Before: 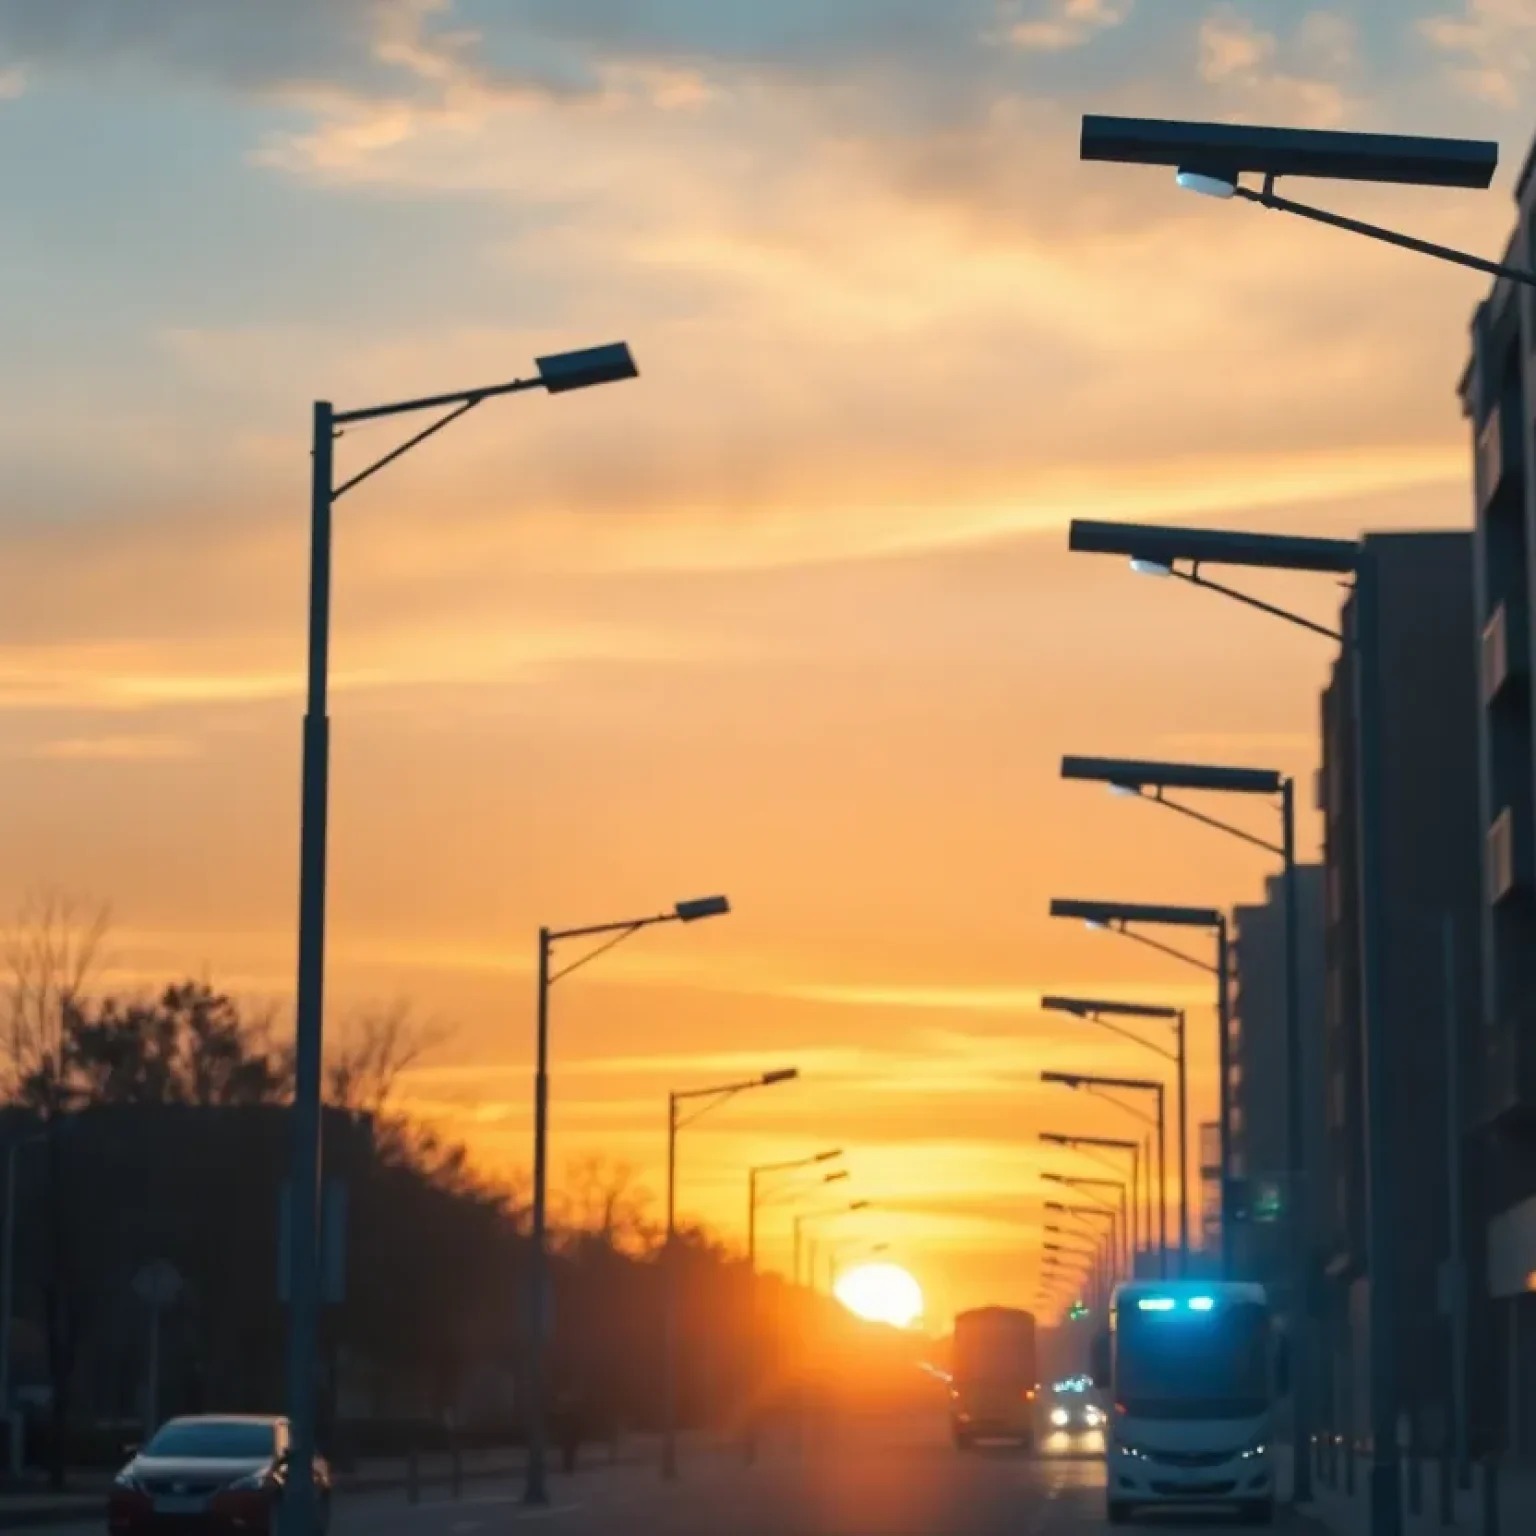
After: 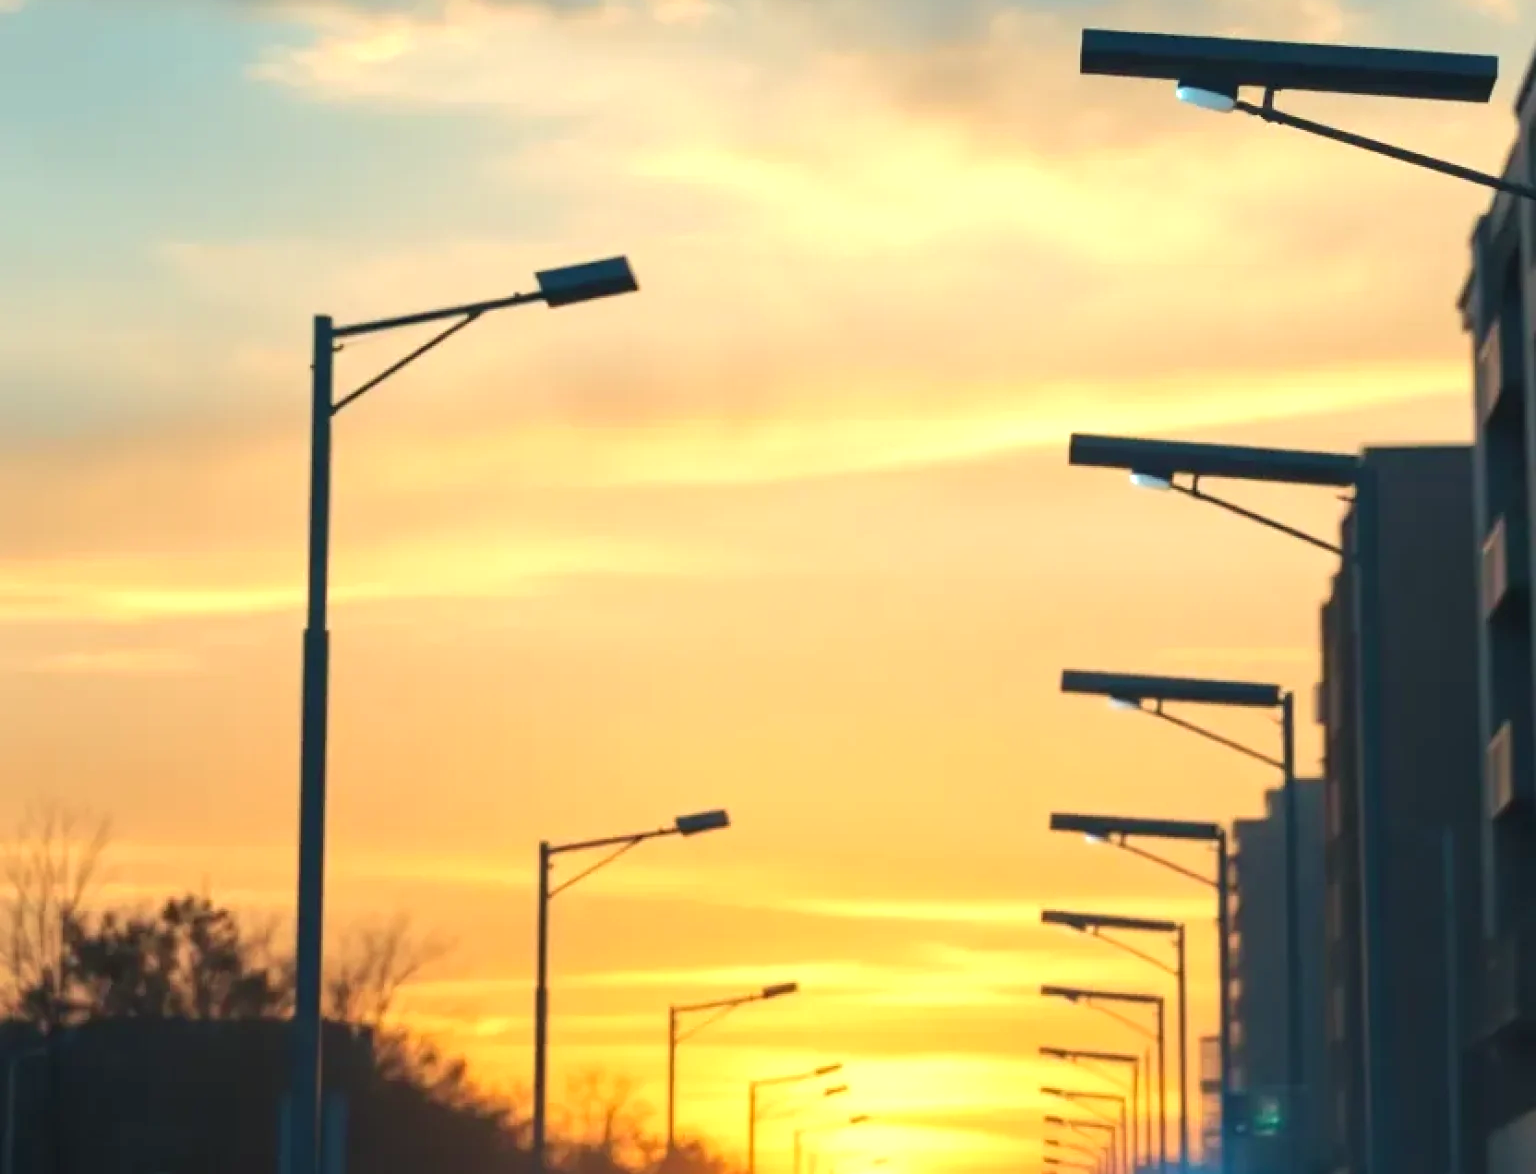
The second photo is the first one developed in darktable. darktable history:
velvia: strength 14.86%
crop: top 5.631%, bottom 17.914%
exposure: exposure 0.508 EV, compensate highlight preservation false
color correction: highlights a* -4.54, highlights b* 5.06, saturation 0.974
